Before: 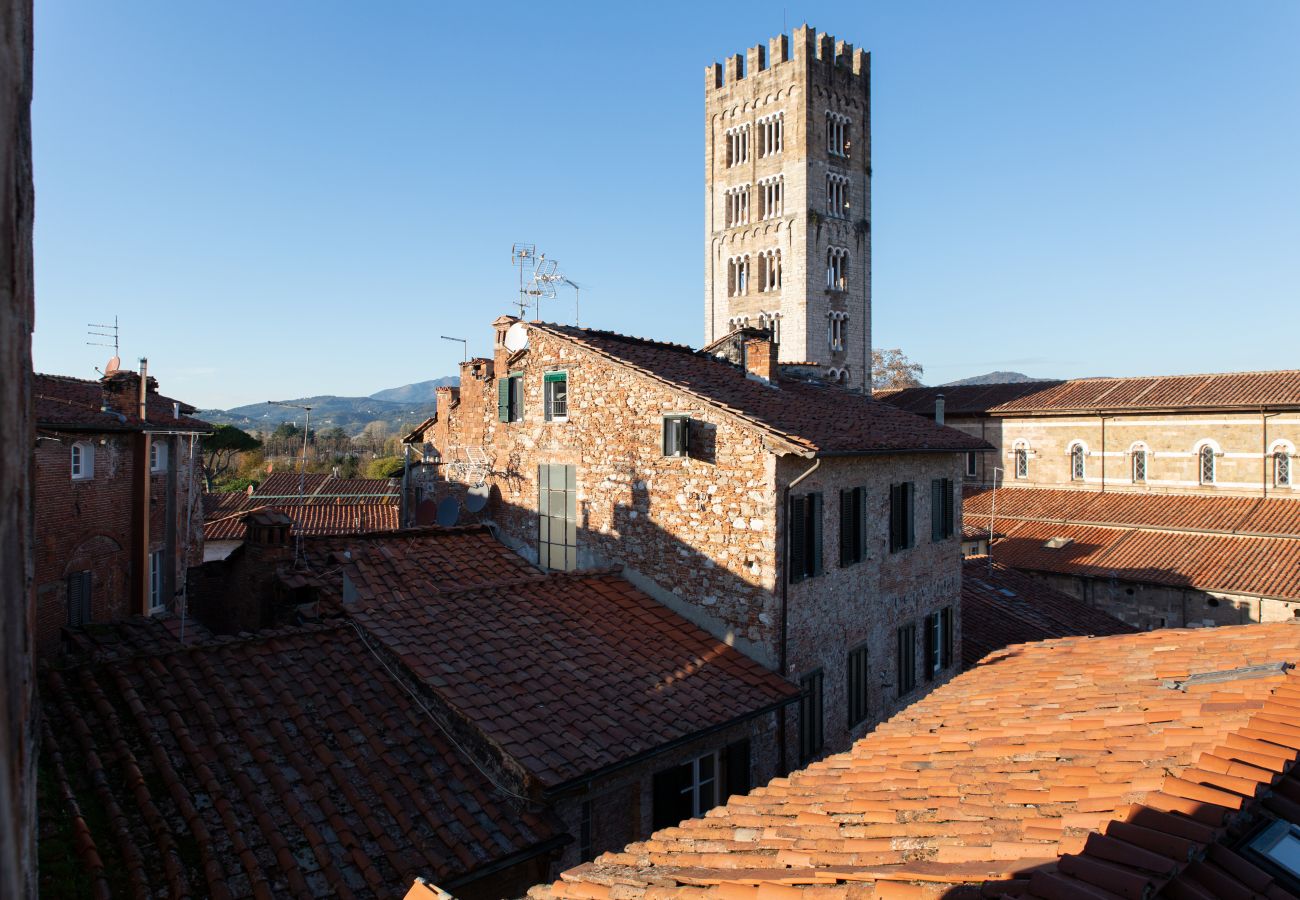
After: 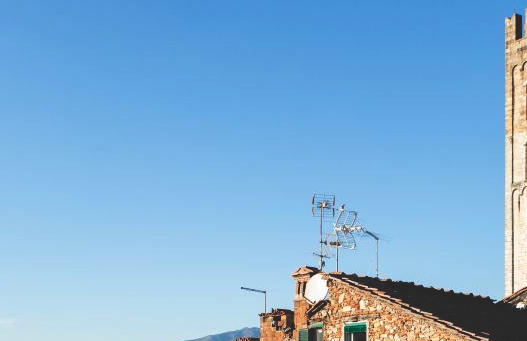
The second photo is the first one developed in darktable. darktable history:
crop: left 15.452%, top 5.459%, right 43.956%, bottom 56.62%
base curve: curves: ch0 [(0, 0.02) (0.083, 0.036) (1, 1)], preserve colors none
